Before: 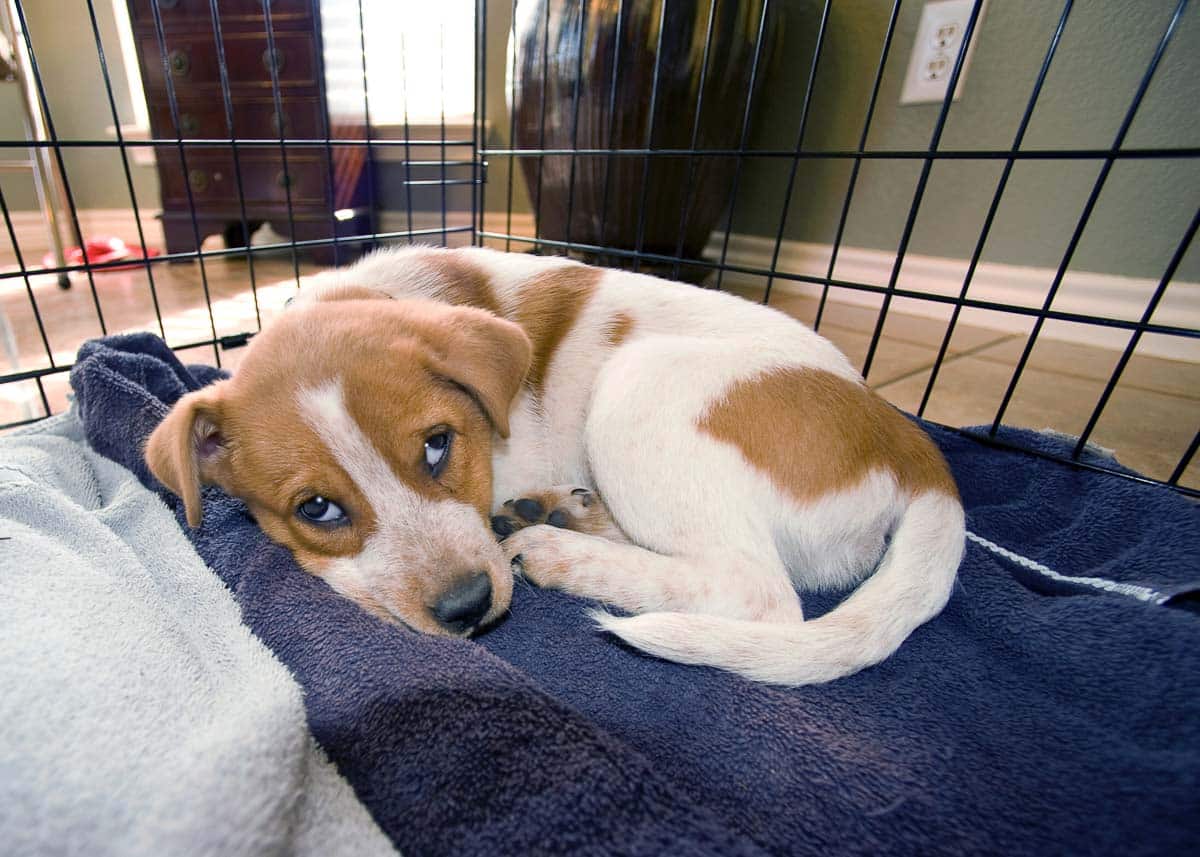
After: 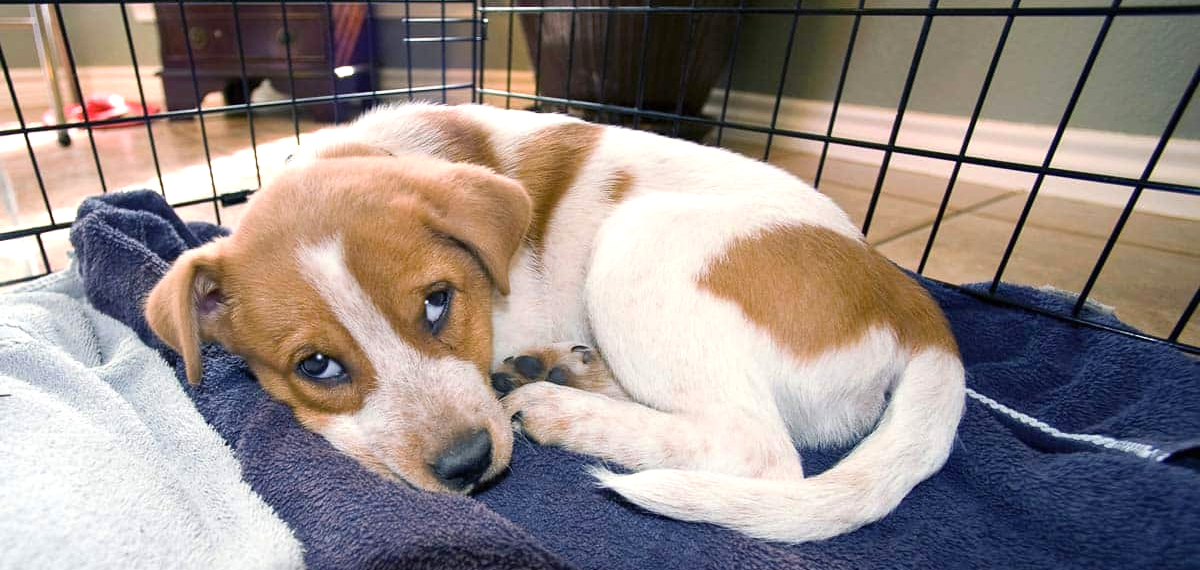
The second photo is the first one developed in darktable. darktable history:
crop: top 16.727%, bottom 16.727%
exposure: black level correction 0, exposure 0.3 EV, compensate highlight preservation false
